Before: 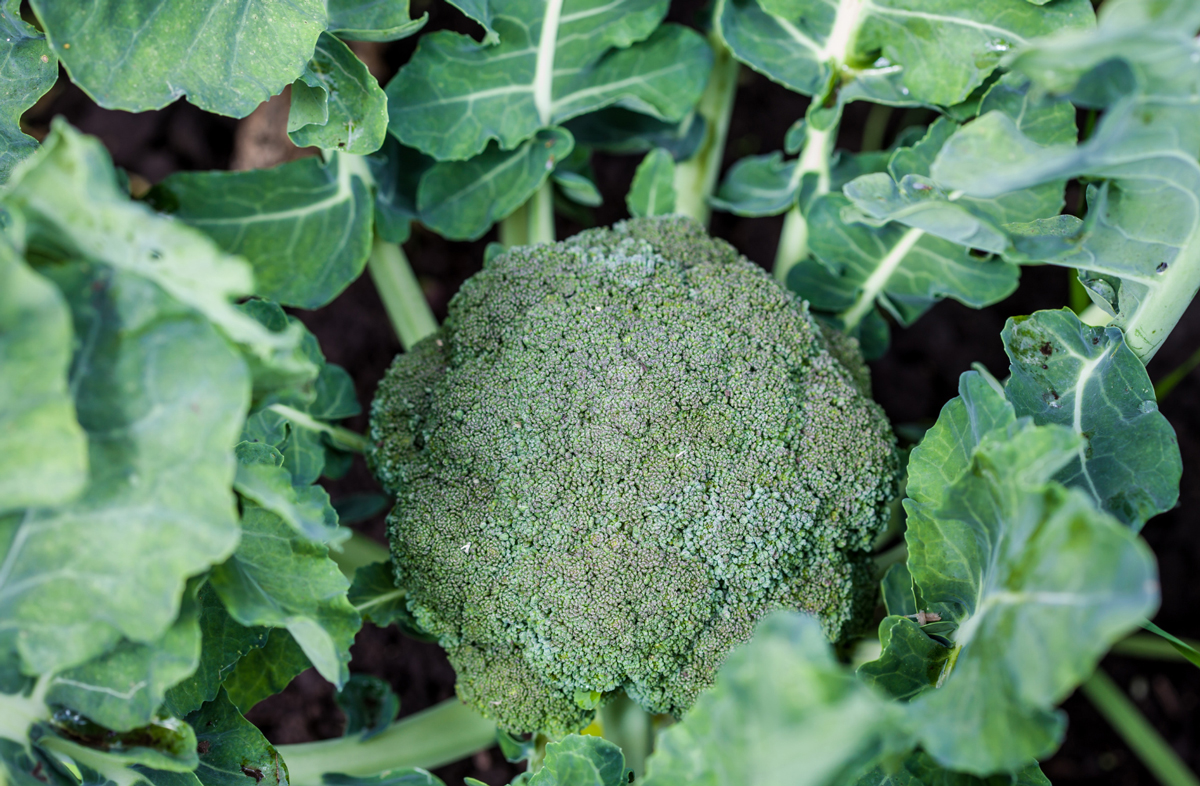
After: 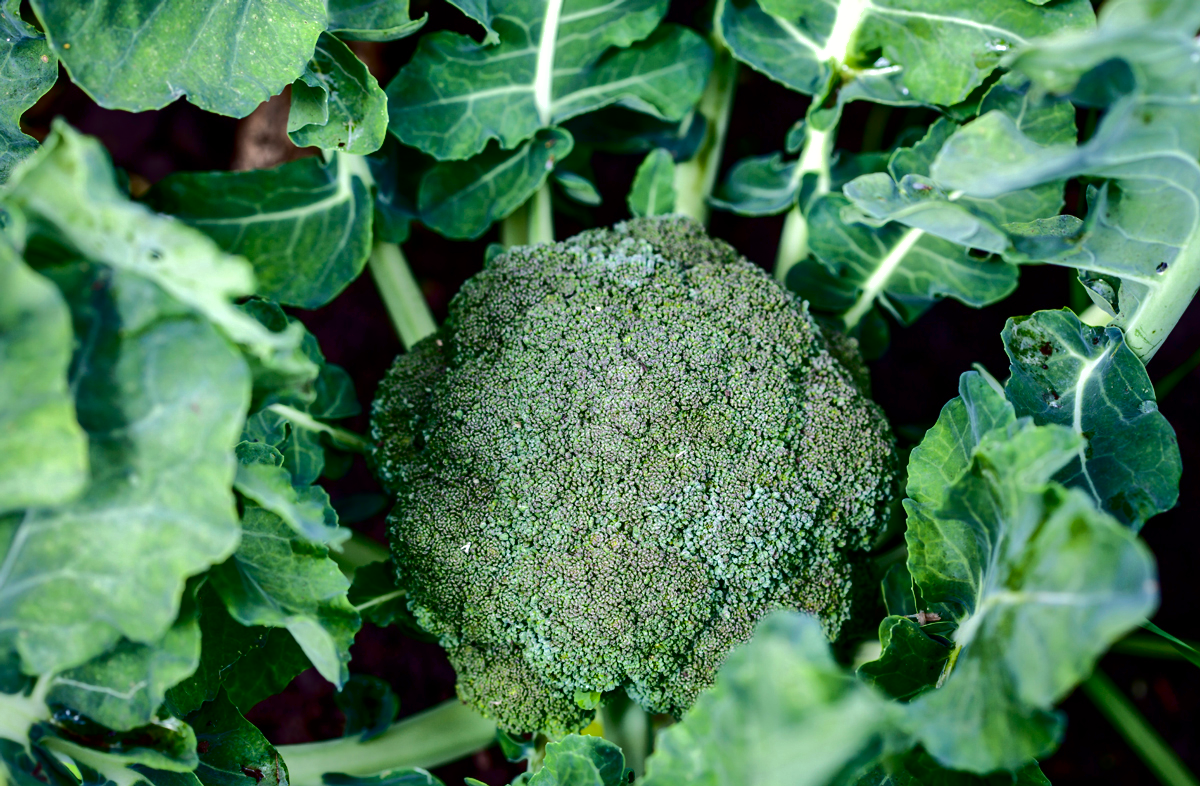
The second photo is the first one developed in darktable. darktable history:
shadows and highlights: highlights -60
tone equalizer: -8 EV -0.417 EV, -7 EV -0.389 EV, -6 EV -0.333 EV, -5 EV -0.222 EV, -3 EV 0.222 EV, -2 EV 0.333 EV, -1 EV 0.389 EV, +0 EV 0.417 EV, edges refinement/feathering 500, mask exposure compensation -1.57 EV, preserve details no
contrast brightness saturation: contrast 0.24, brightness -0.24, saturation 0.14
